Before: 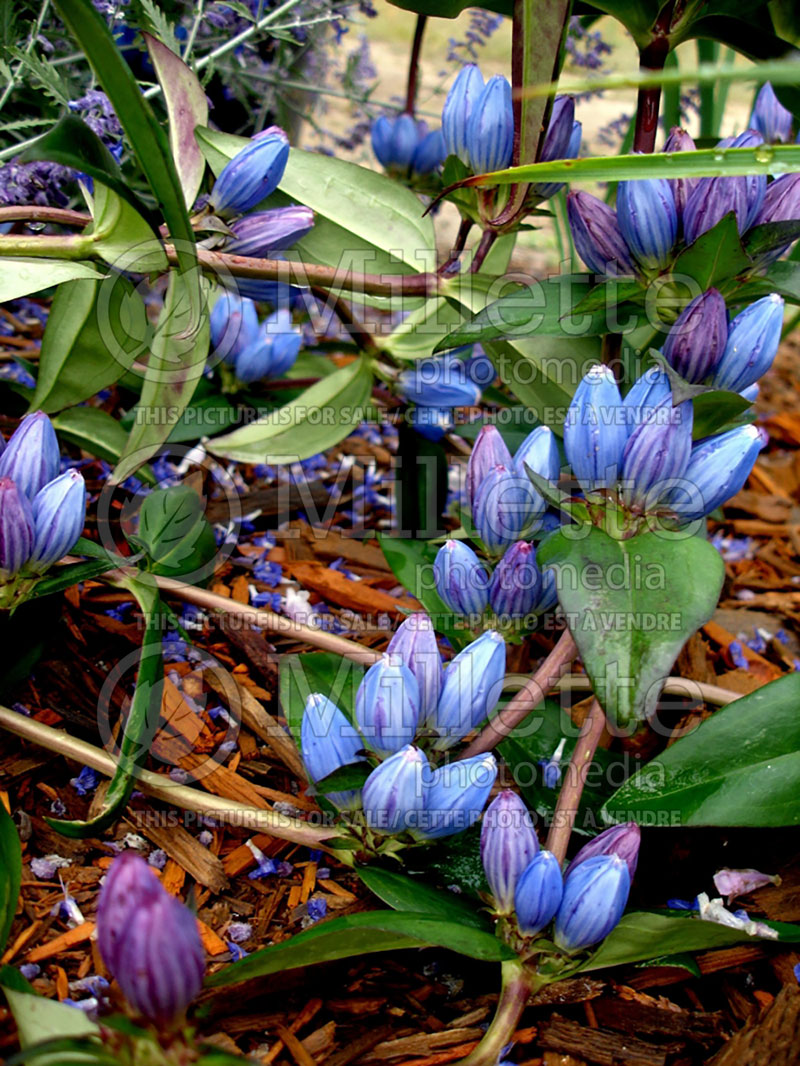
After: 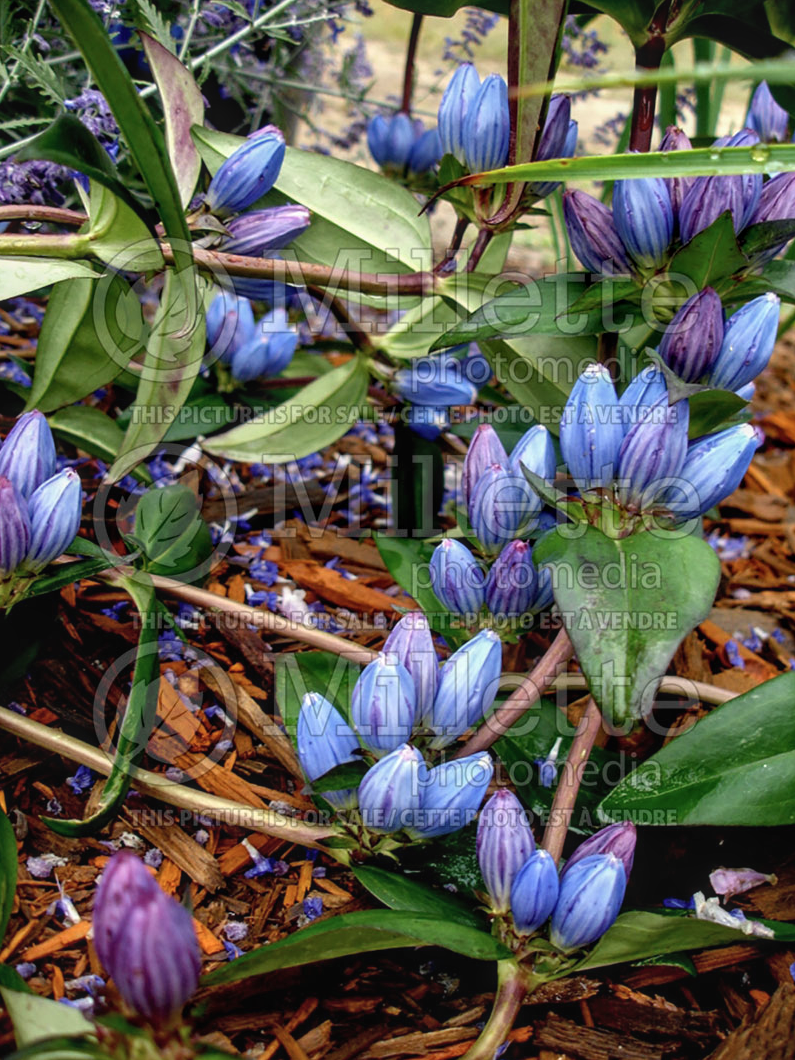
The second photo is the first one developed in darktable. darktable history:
crop and rotate: left 0.614%, top 0.179%, bottom 0.309%
contrast brightness saturation: contrast -0.1, saturation -0.1
local contrast: detail 130%
